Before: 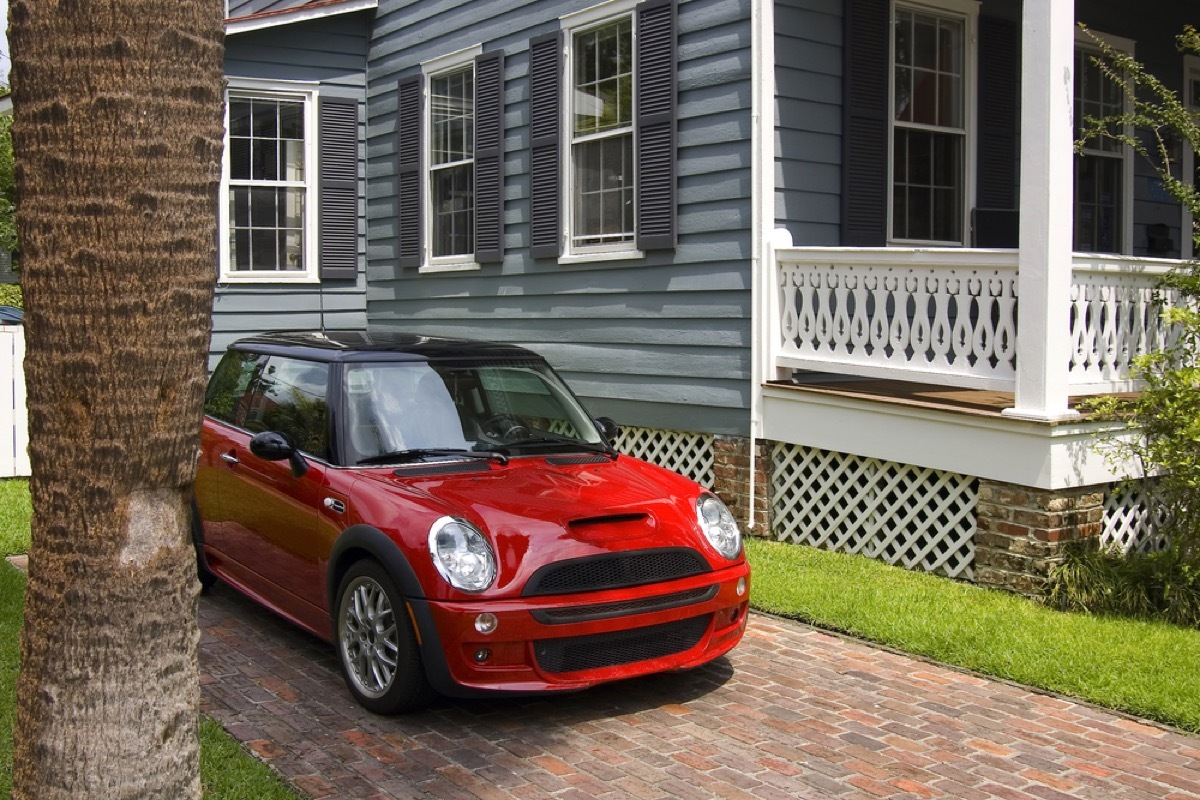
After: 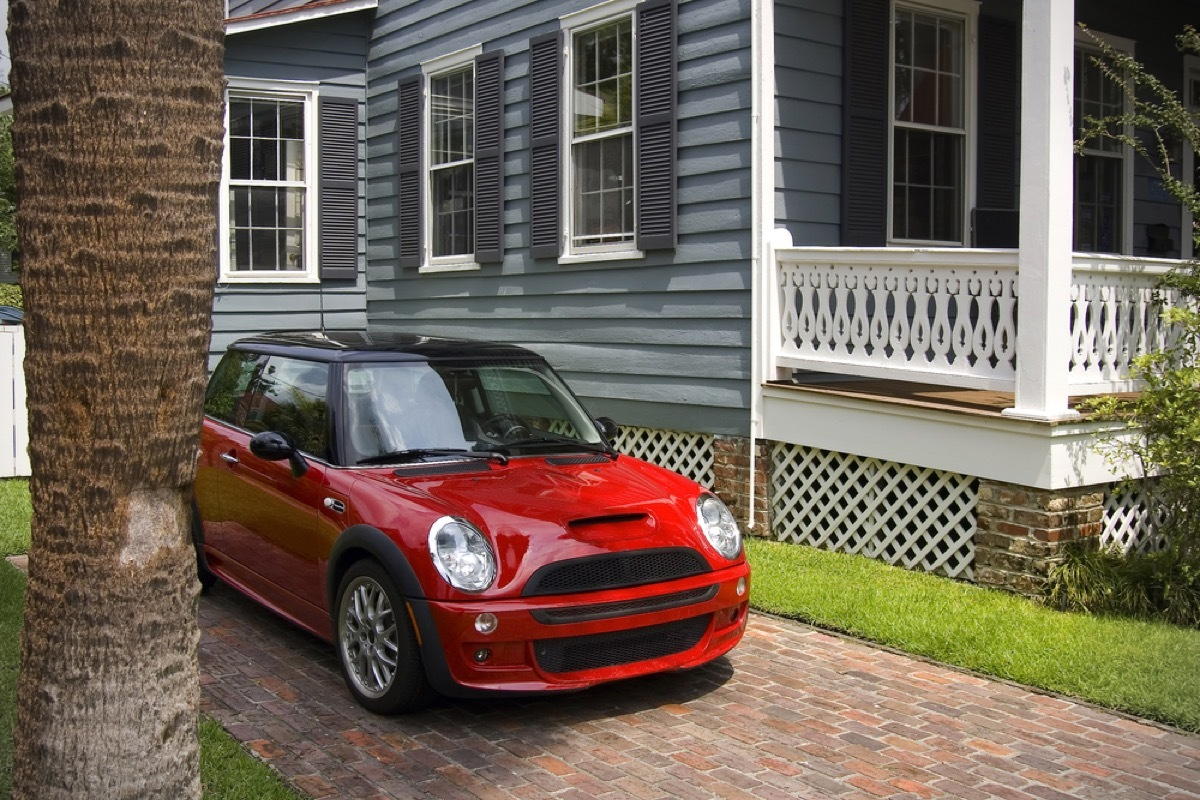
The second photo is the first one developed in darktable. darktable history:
vignetting: fall-off start 89.29%, fall-off radius 44.43%, brightness -0.473, width/height ratio 1.155, unbound false
